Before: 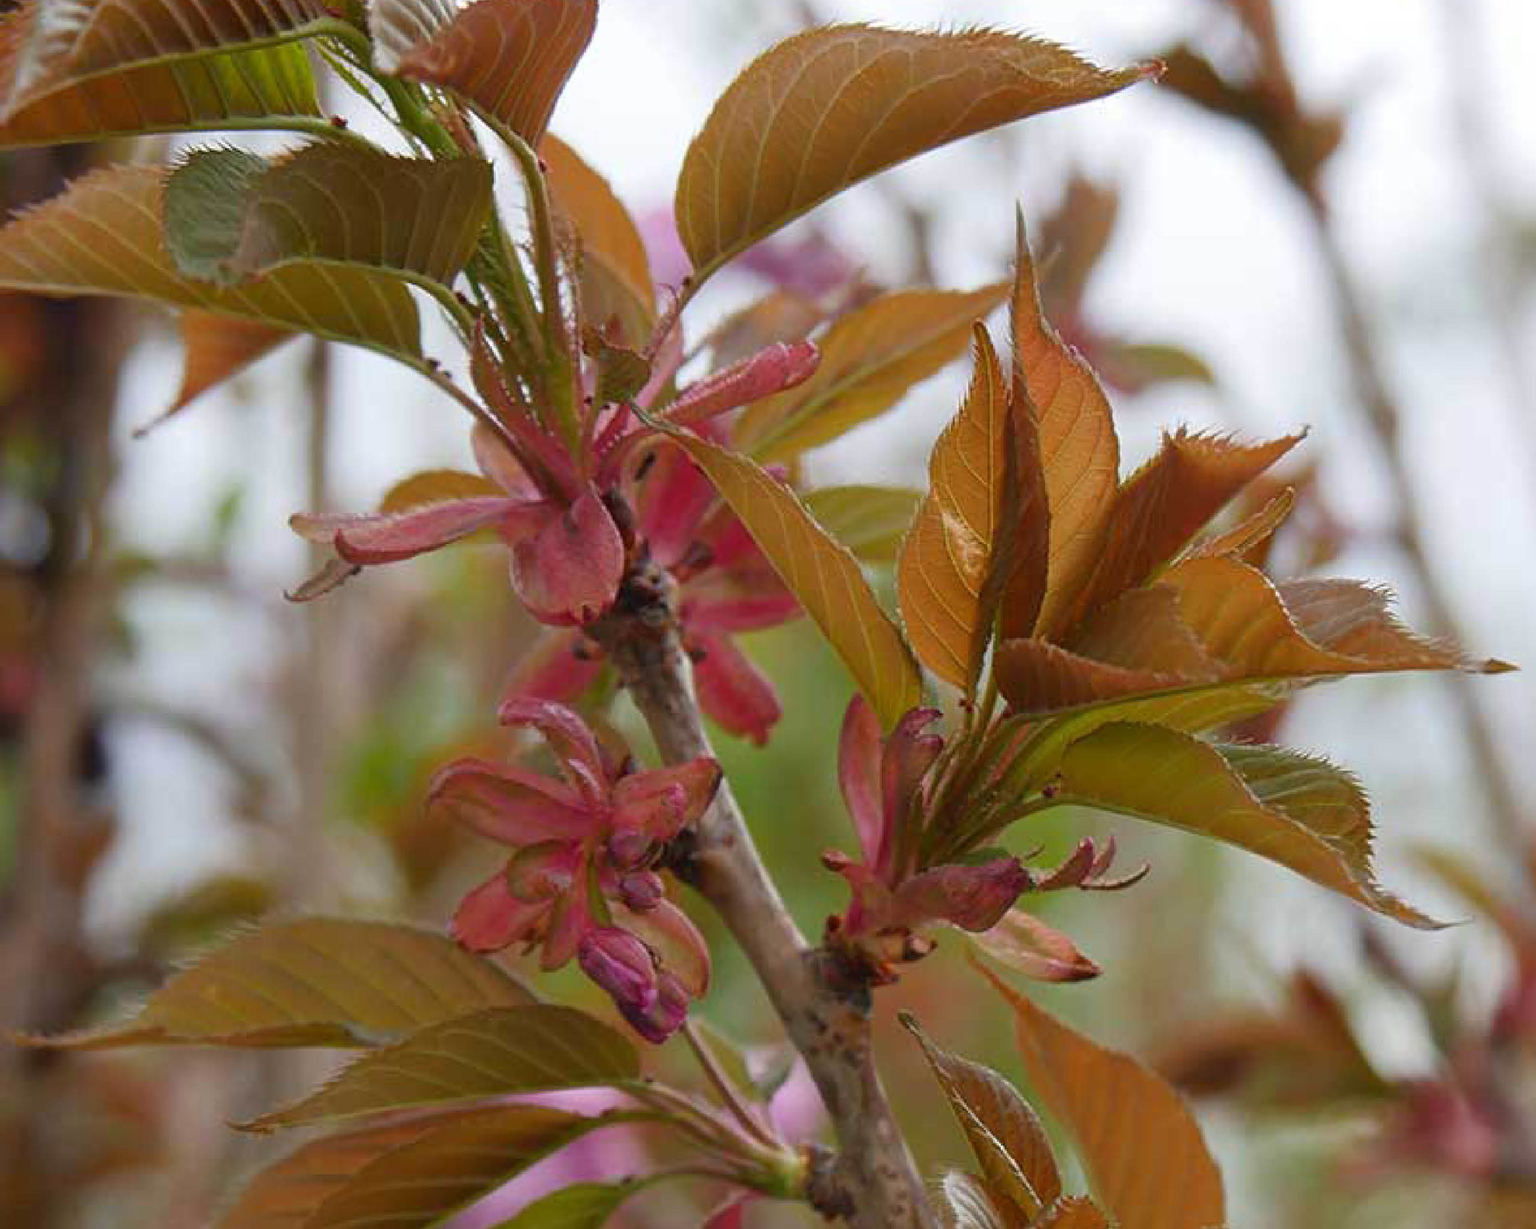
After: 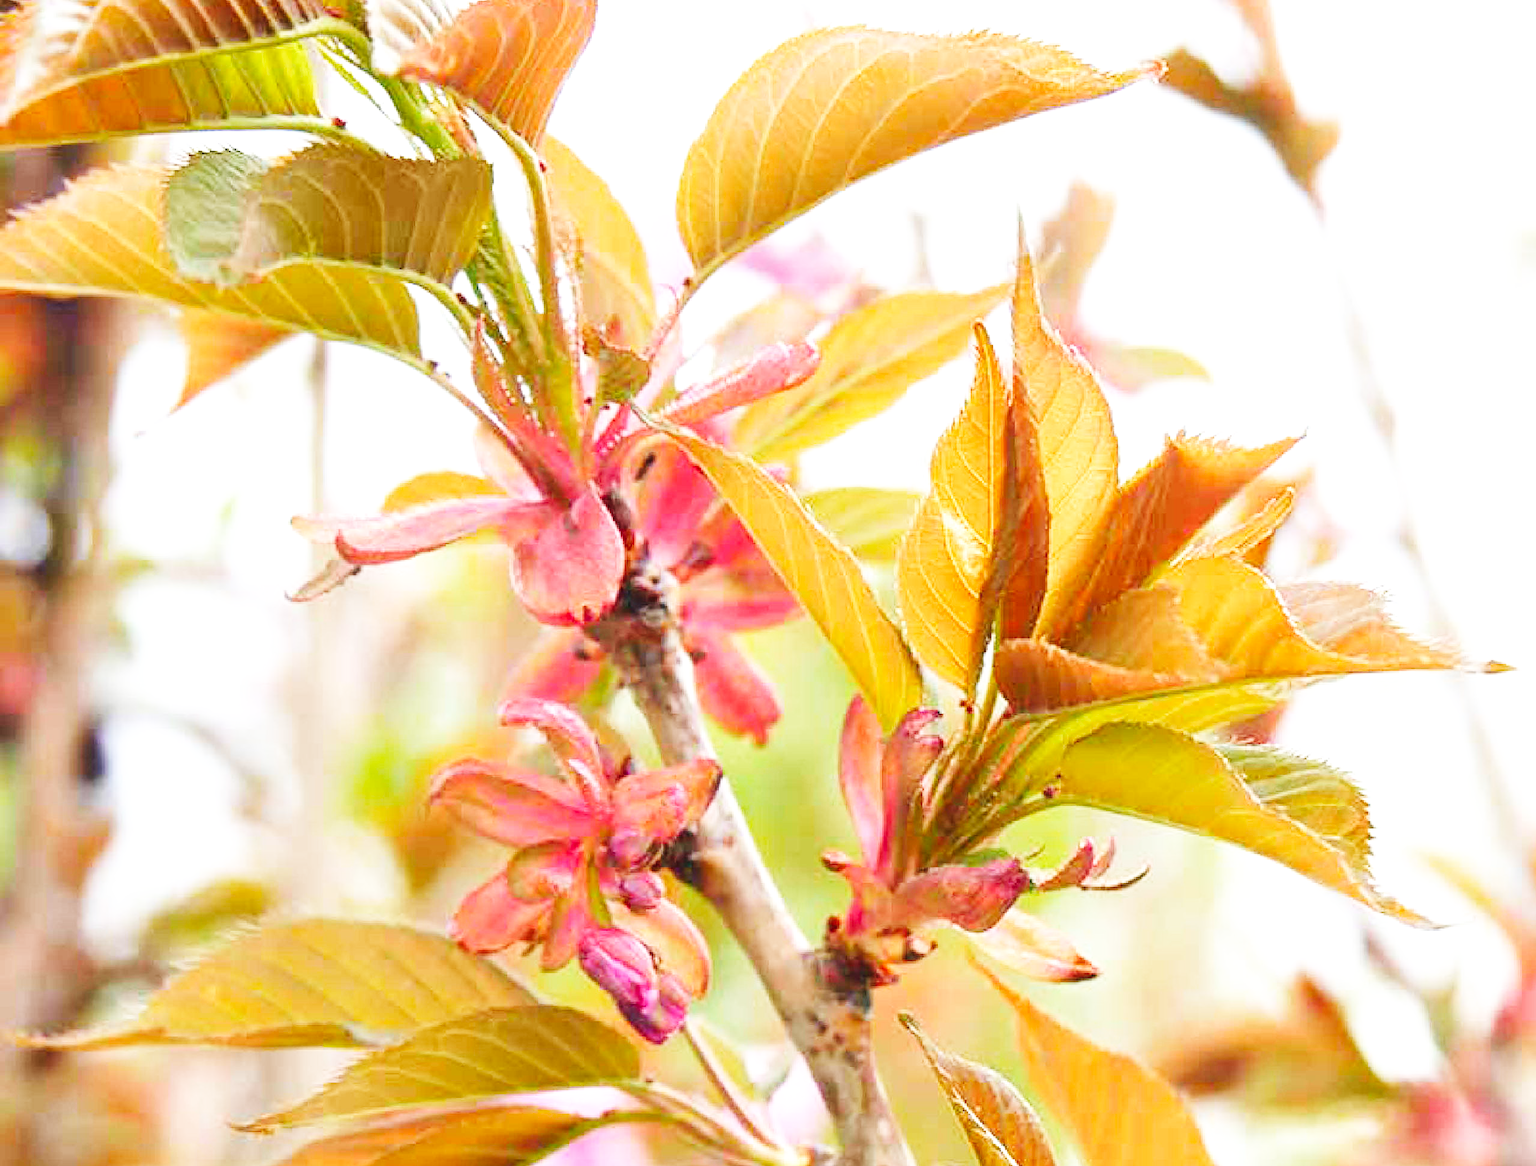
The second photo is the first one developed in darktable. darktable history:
base curve: curves: ch0 [(0, 0.003) (0.001, 0.002) (0.006, 0.004) (0.02, 0.022) (0.048, 0.086) (0.094, 0.234) (0.162, 0.431) (0.258, 0.629) (0.385, 0.8) (0.548, 0.918) (0.751, 0.988) (1, 1)], preserve colors none
crop and rotate: top 0%, bottom 5.097%
exposure: black level correction -0.002, exposure 1.115 EV, compensate highlight preservation false
